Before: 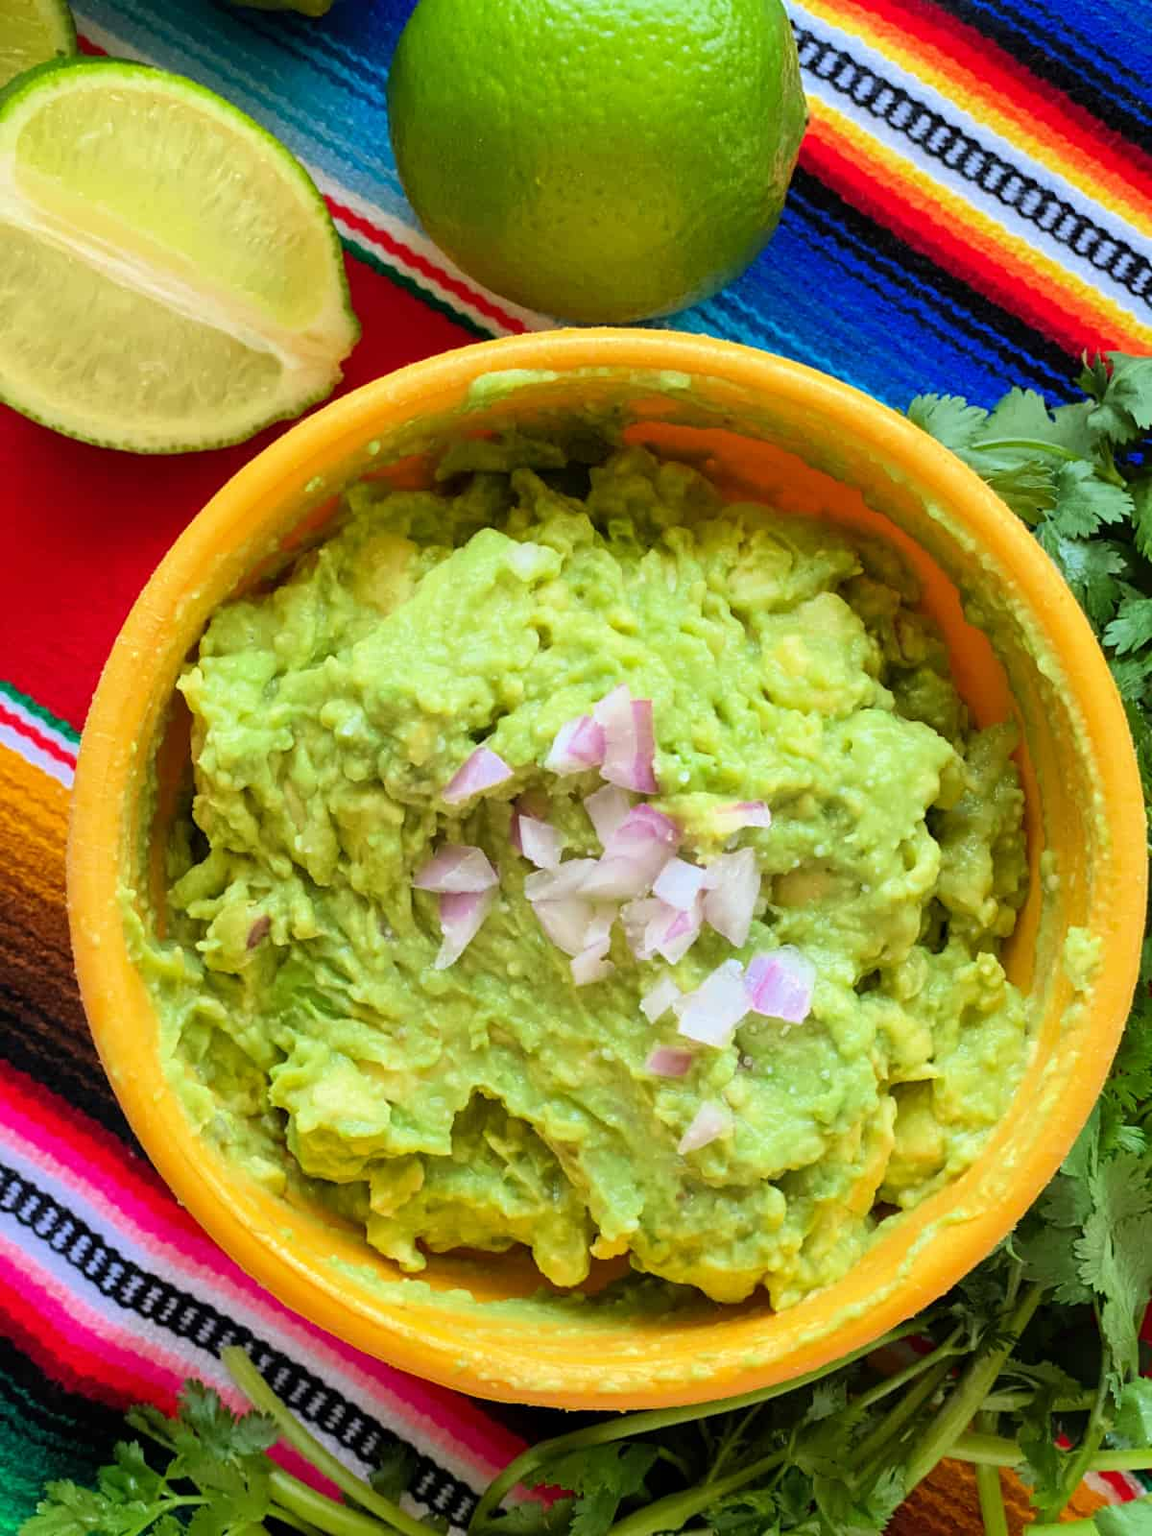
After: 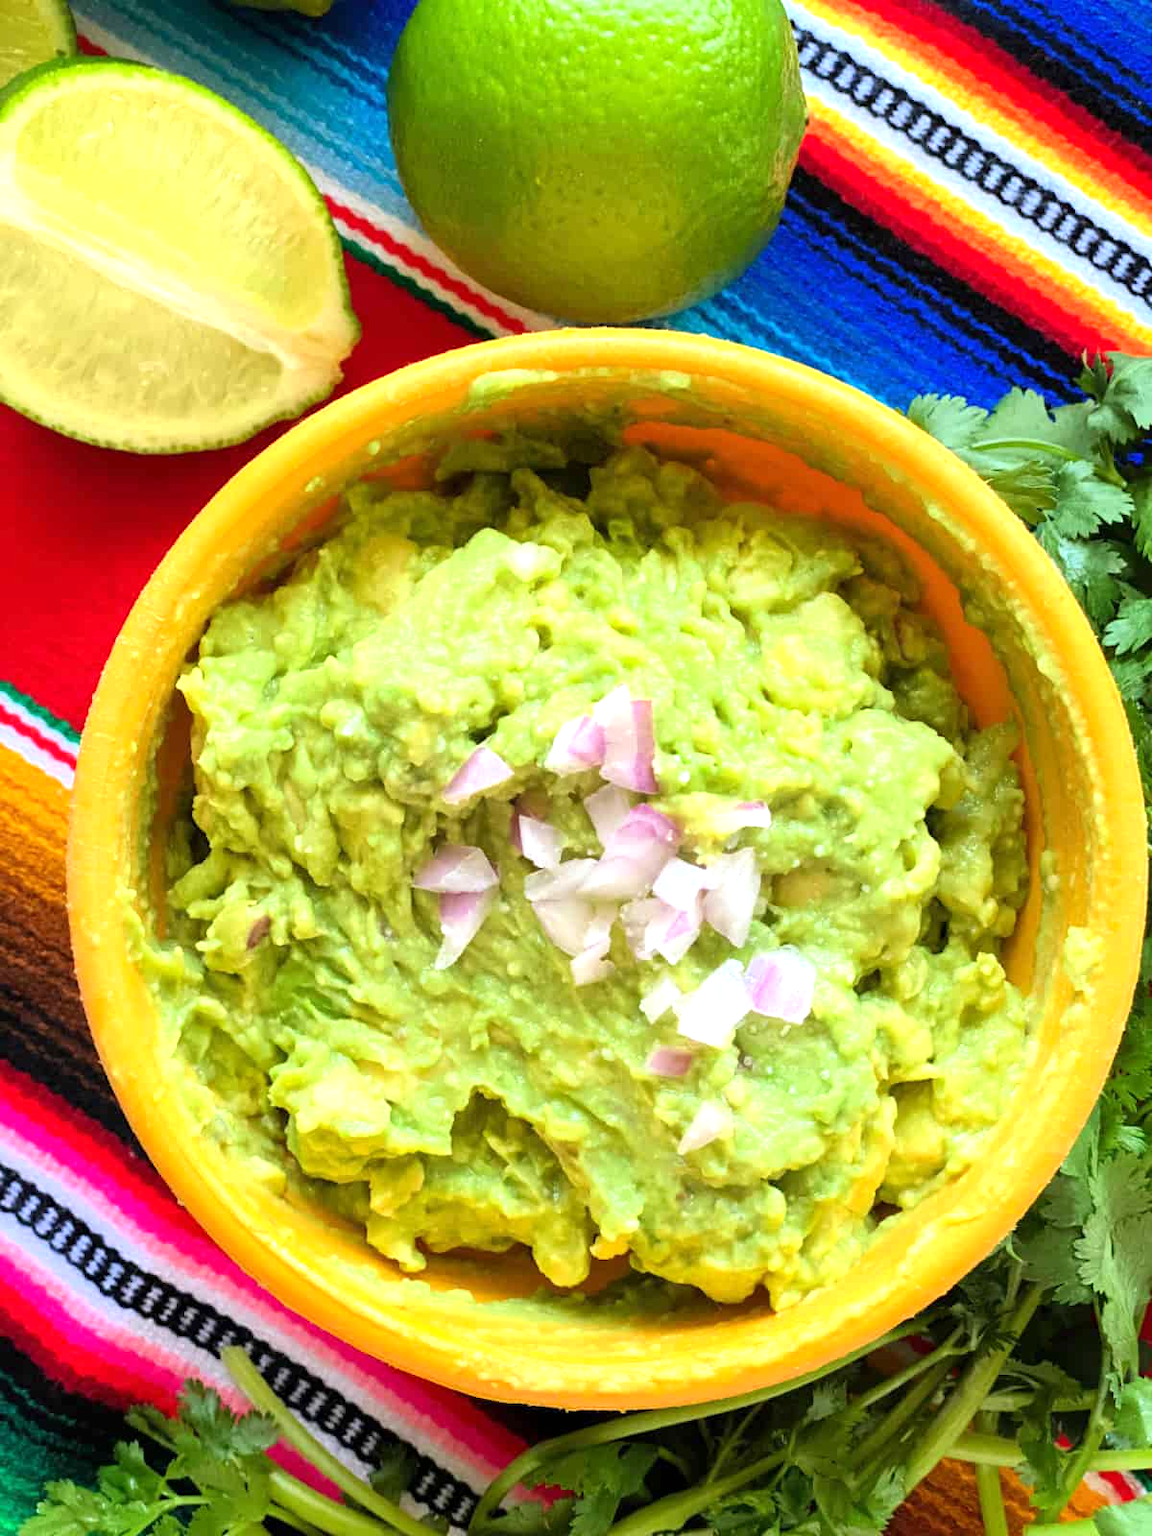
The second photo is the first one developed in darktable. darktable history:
exposure: exposure 0.572 EV, compensate highlight preservation false
